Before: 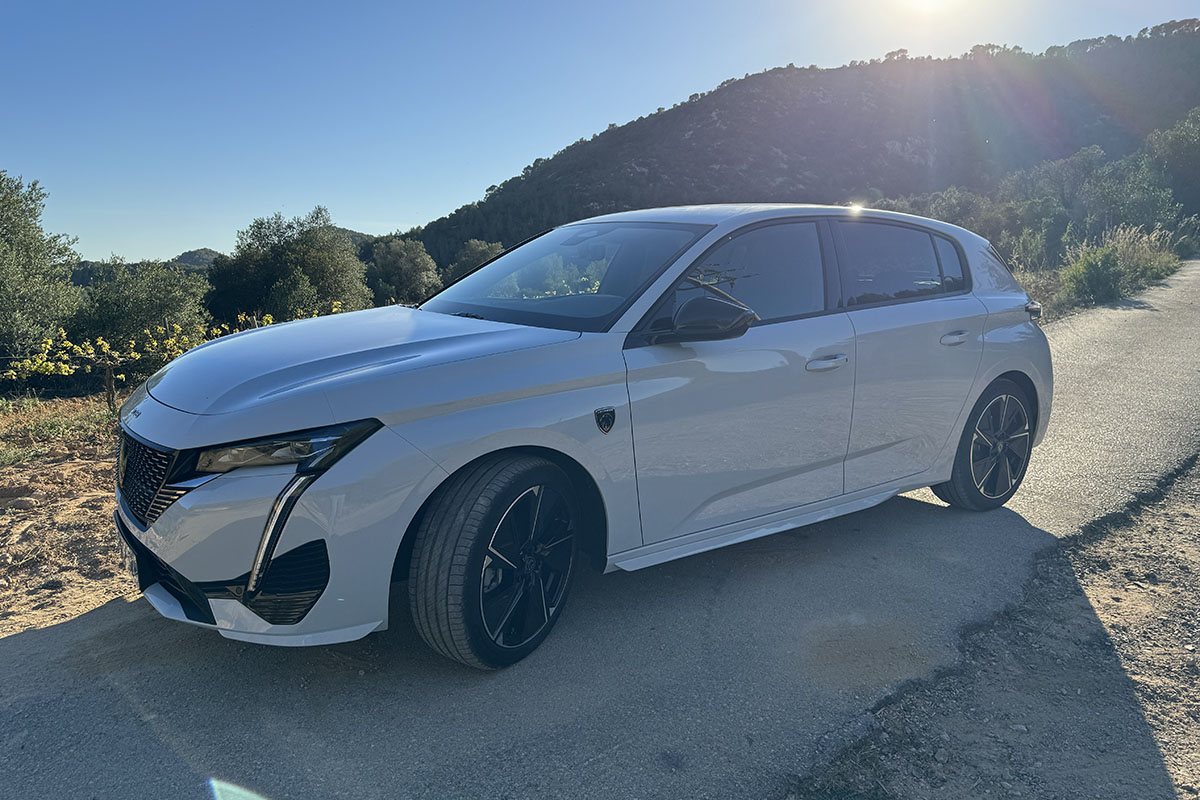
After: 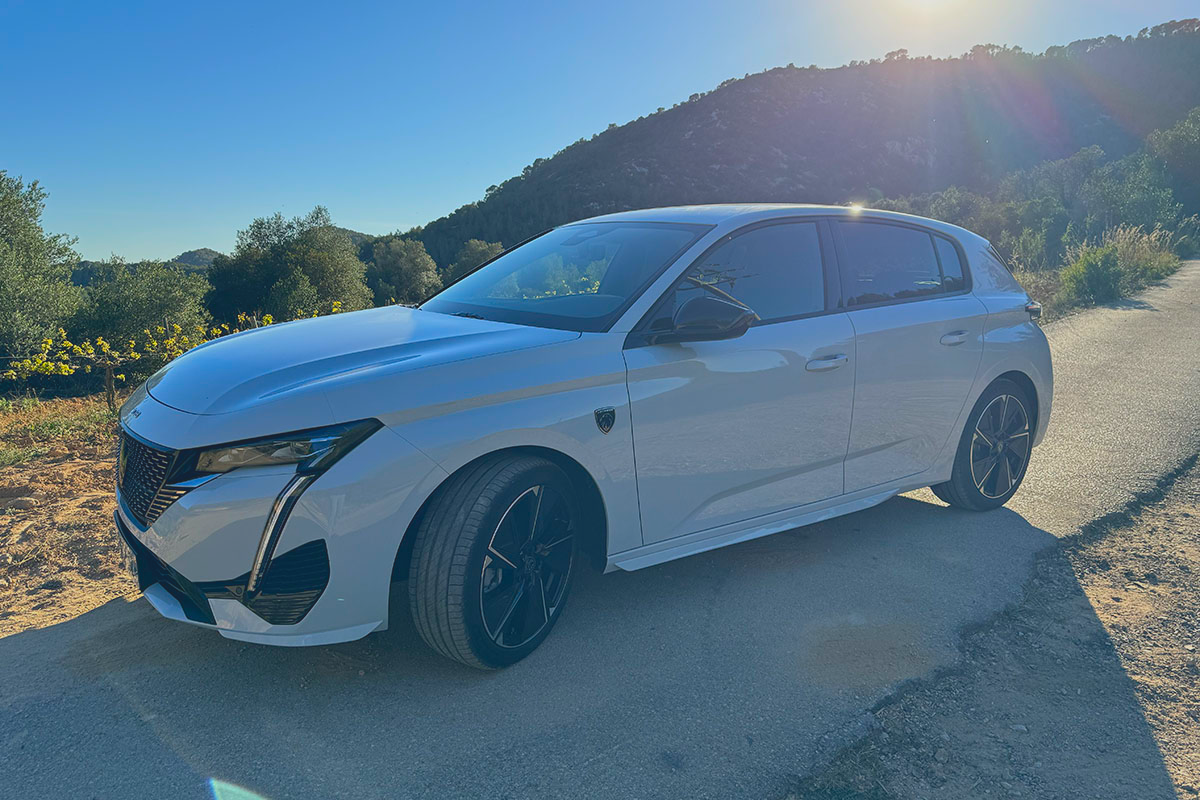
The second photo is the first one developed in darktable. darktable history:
contrast brightness saturation: contrast -0.192, saturation 0.187
